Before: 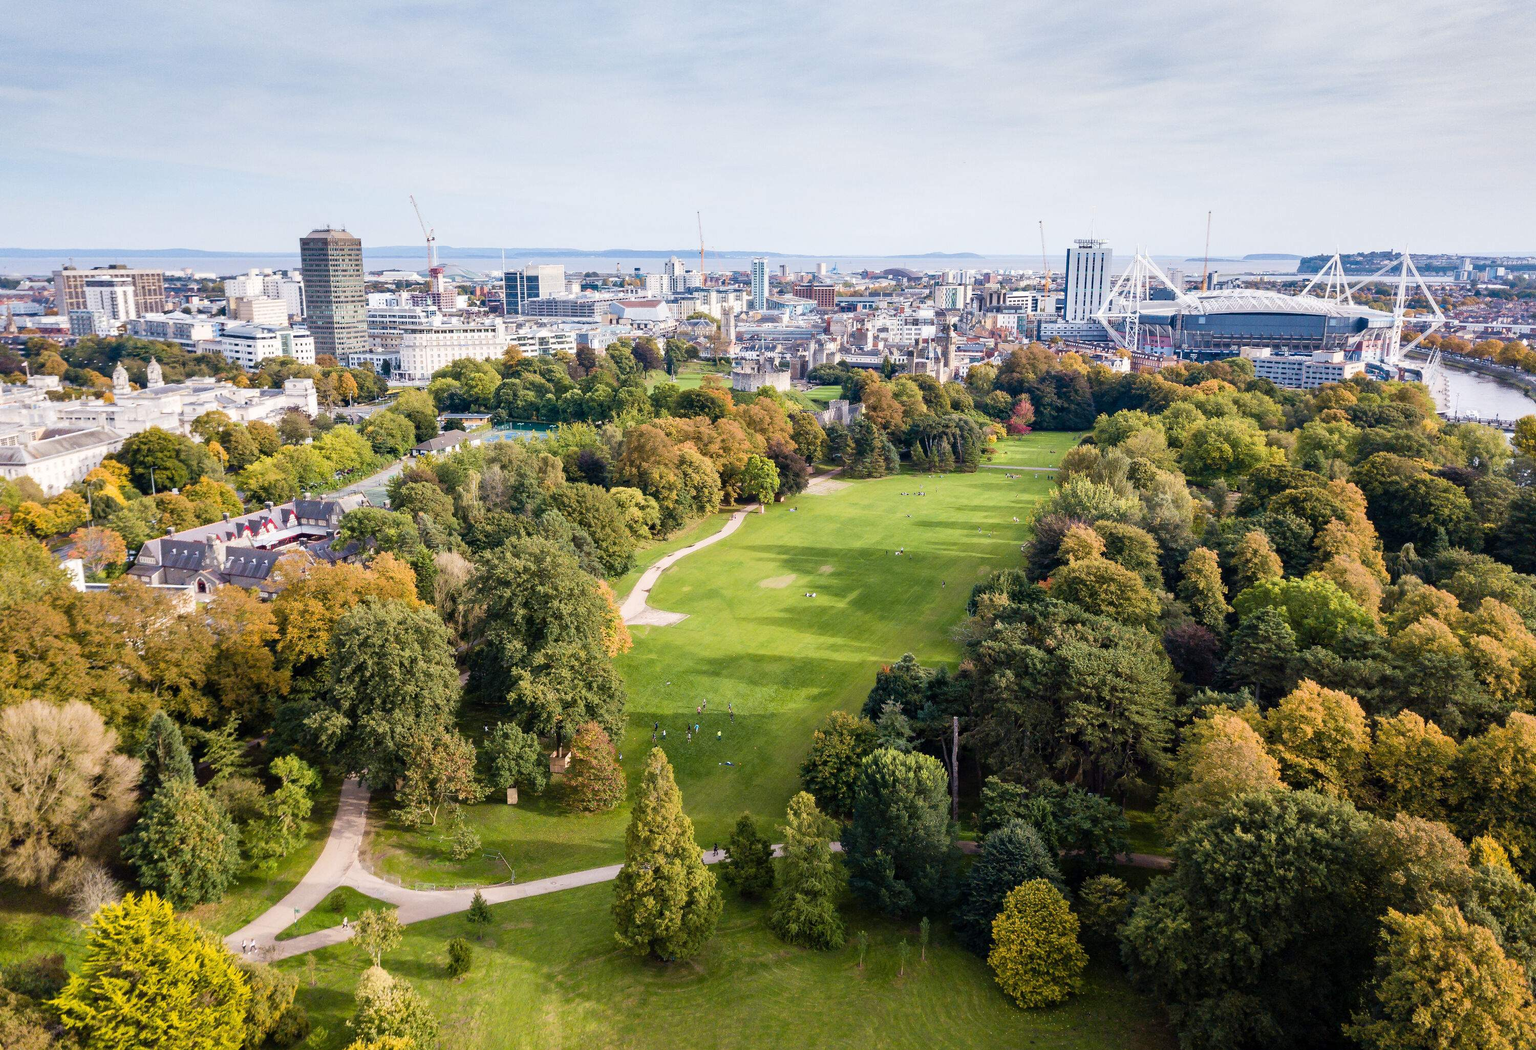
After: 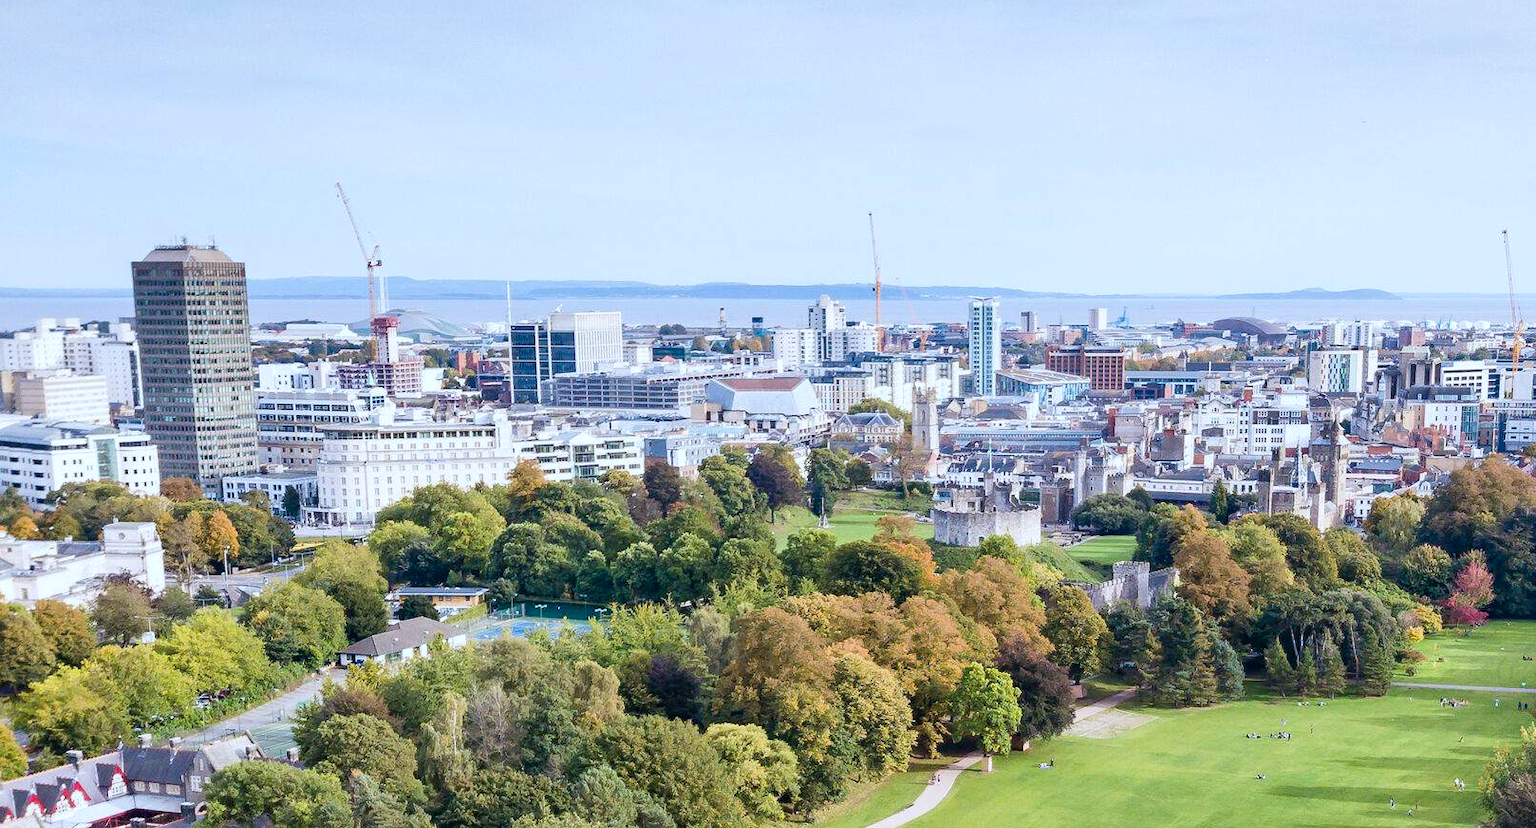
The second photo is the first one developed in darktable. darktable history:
color calibration: illuminant custom, x 0.368, y 0.373, temperature 4336.19 K
crop: left 14.918%, top 9.267%, right 31.122%, bottom 48.1%
